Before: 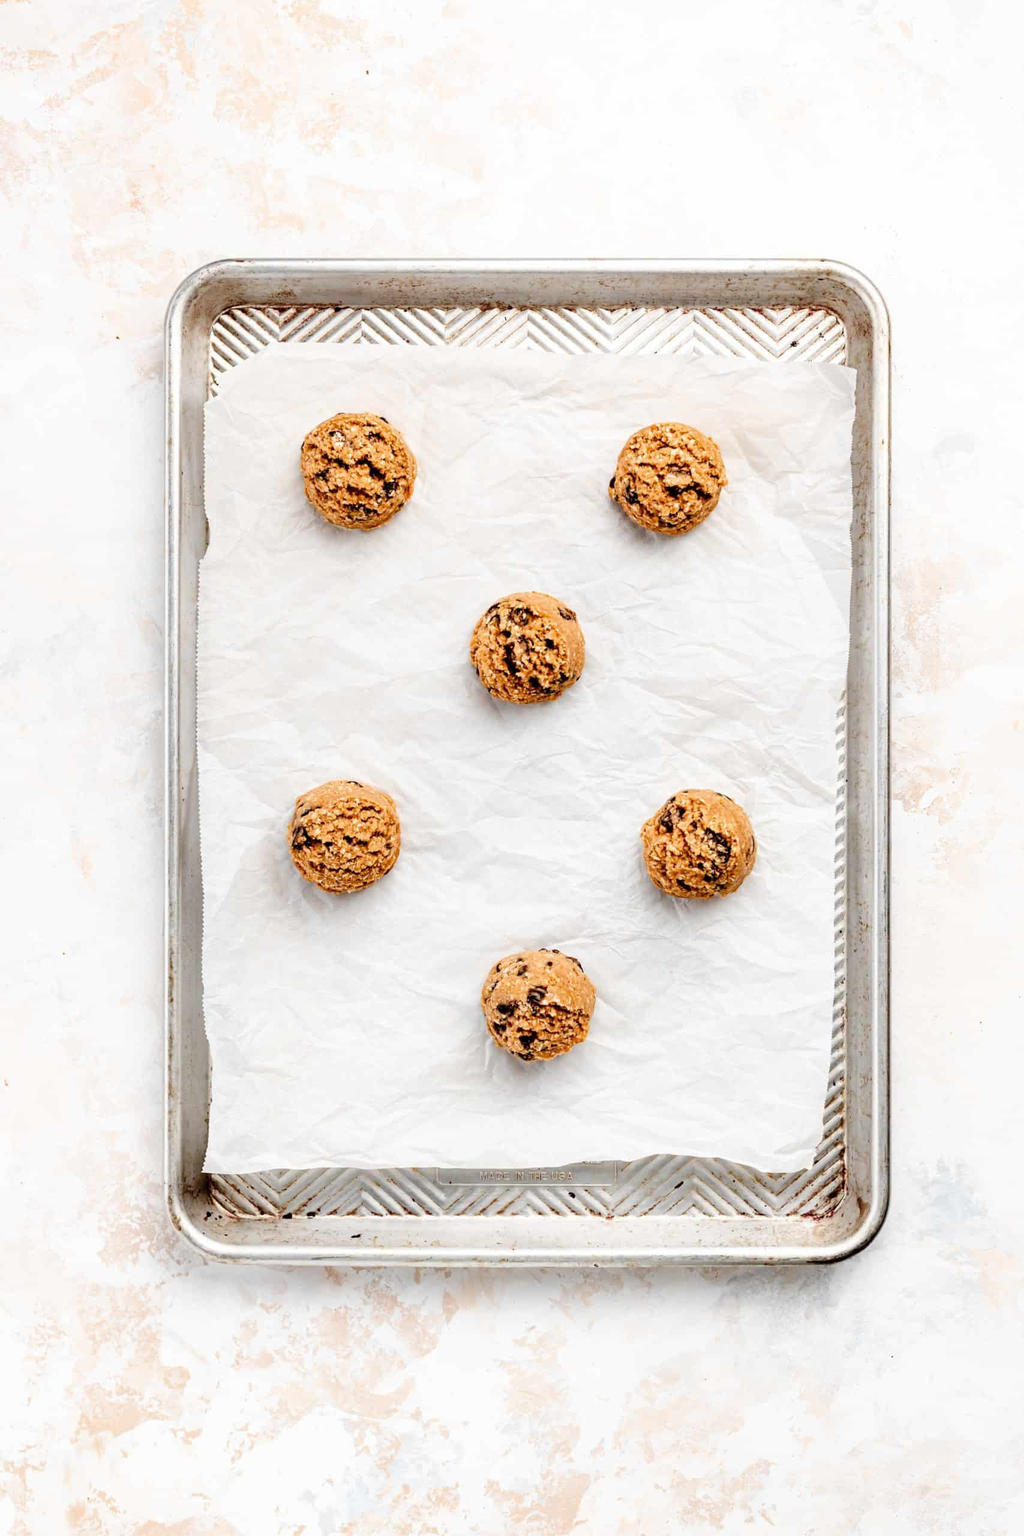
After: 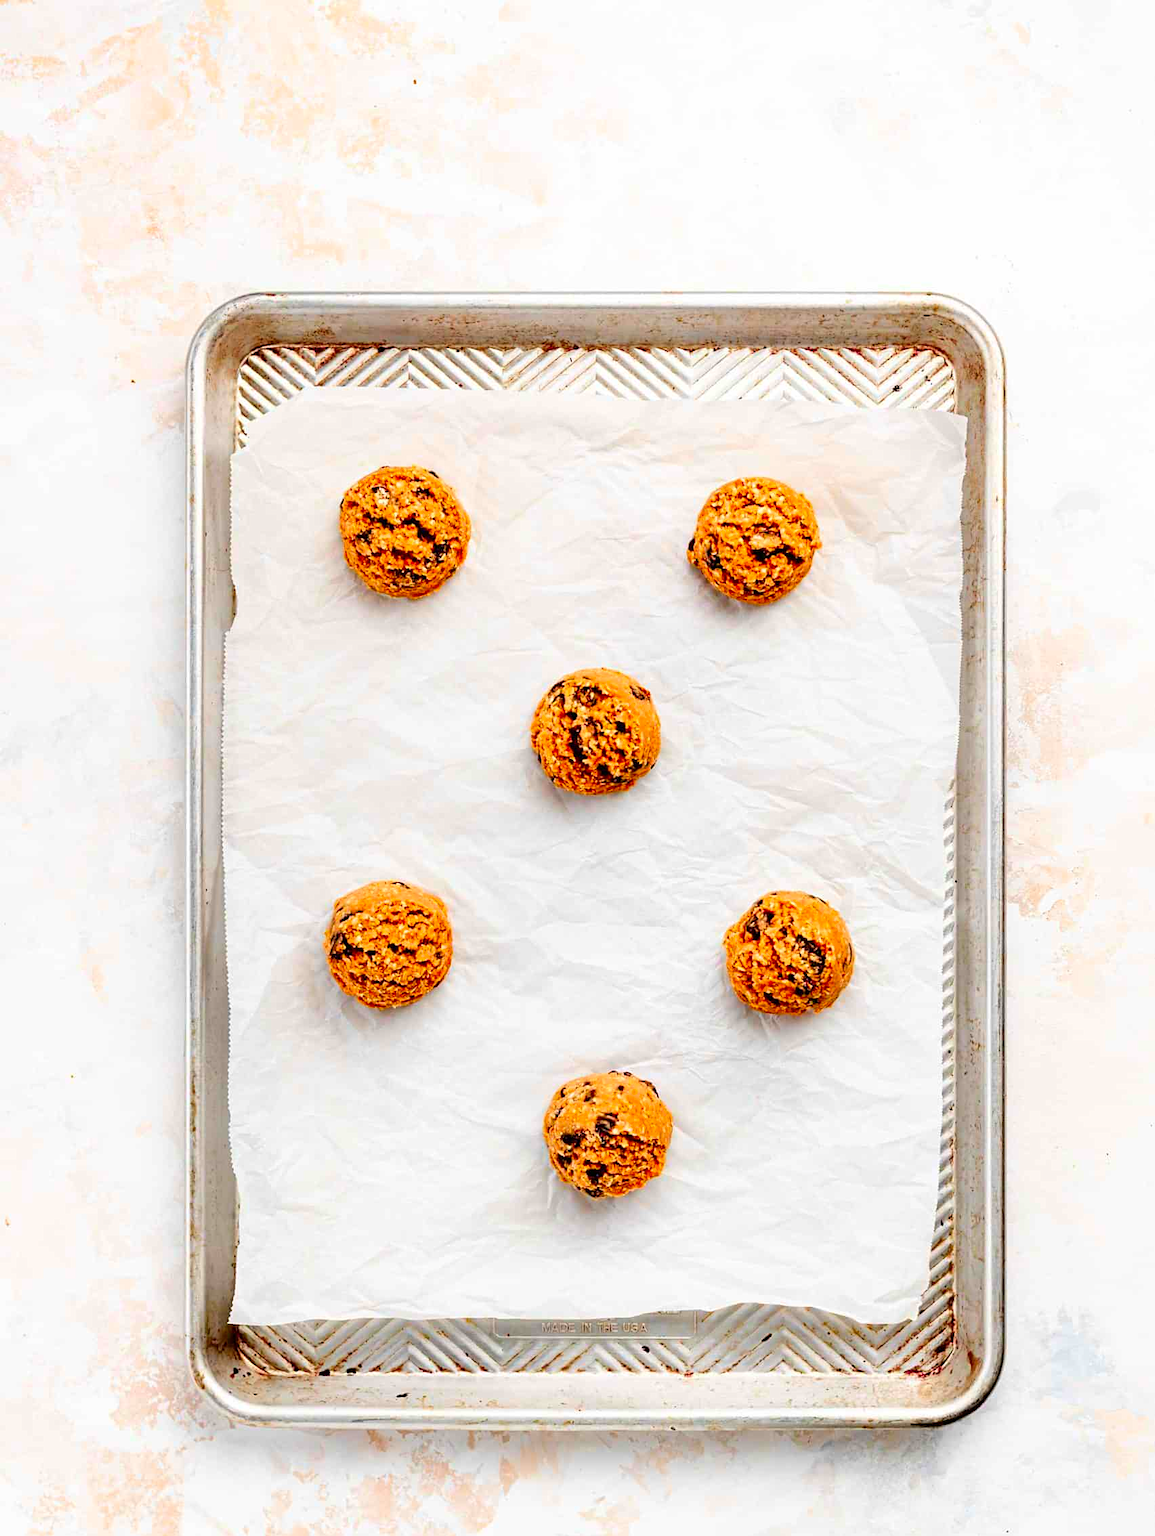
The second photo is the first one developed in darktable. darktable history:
crop and rotate: top 0%, bottom 11.396%
color correction: highlights b* -0.044, saturation 1.79
sharpen: amount 0.21
